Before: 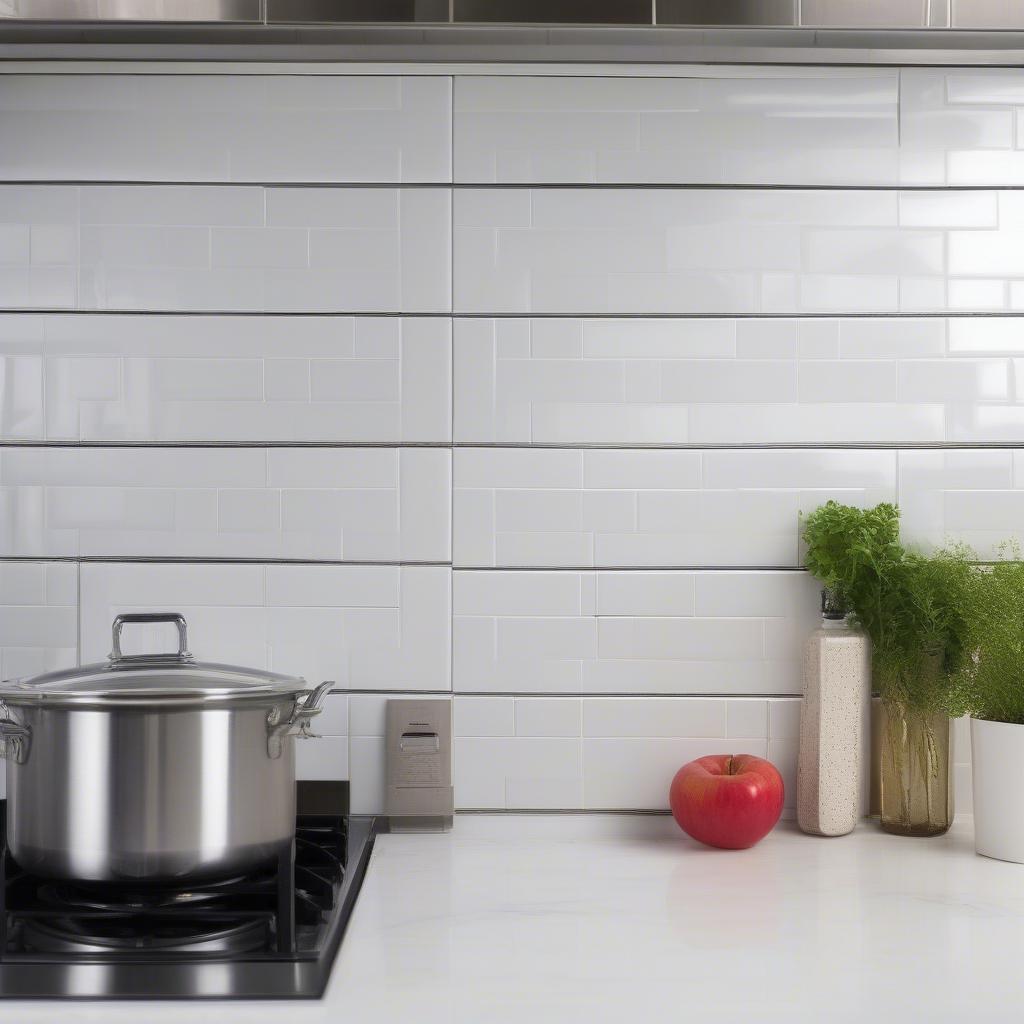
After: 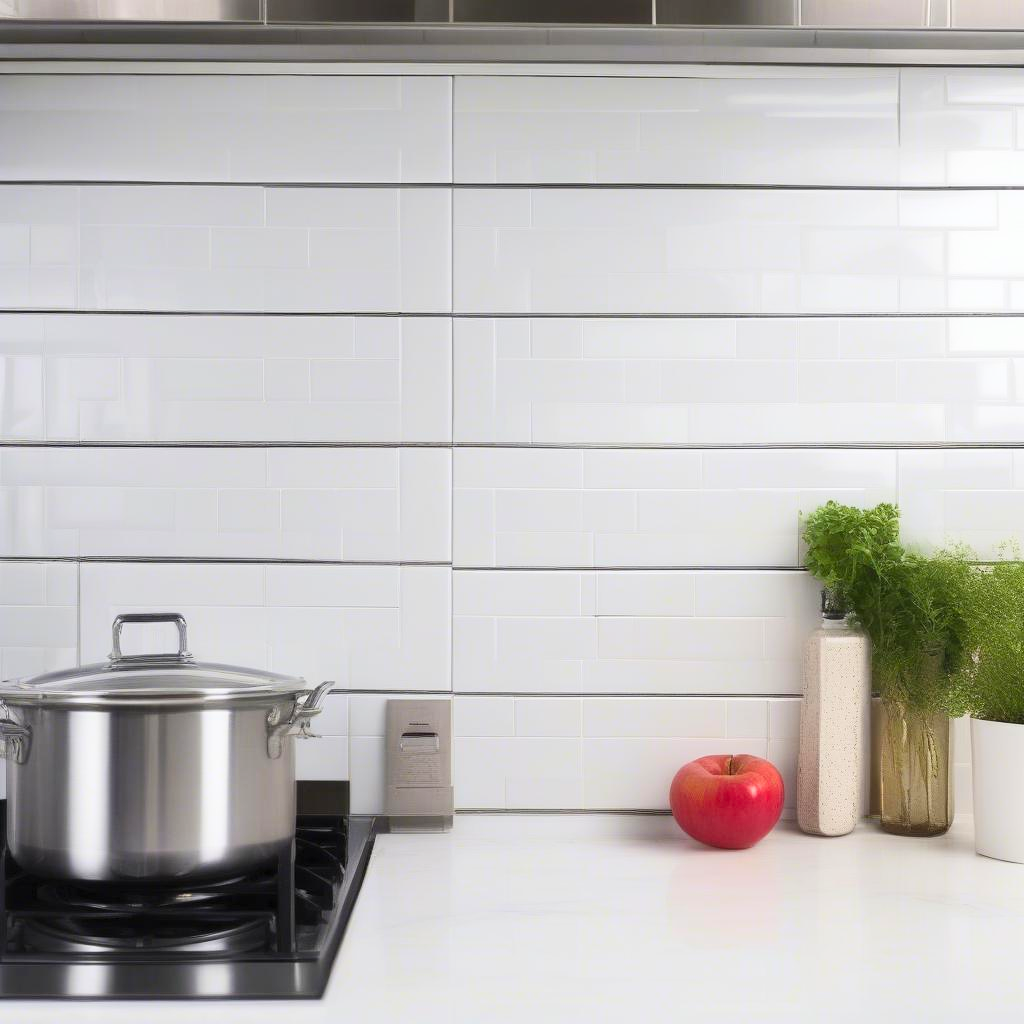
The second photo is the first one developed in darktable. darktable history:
contrast brightness saturation: contrast 0.202, brightness 0.168, saturation 0.23
